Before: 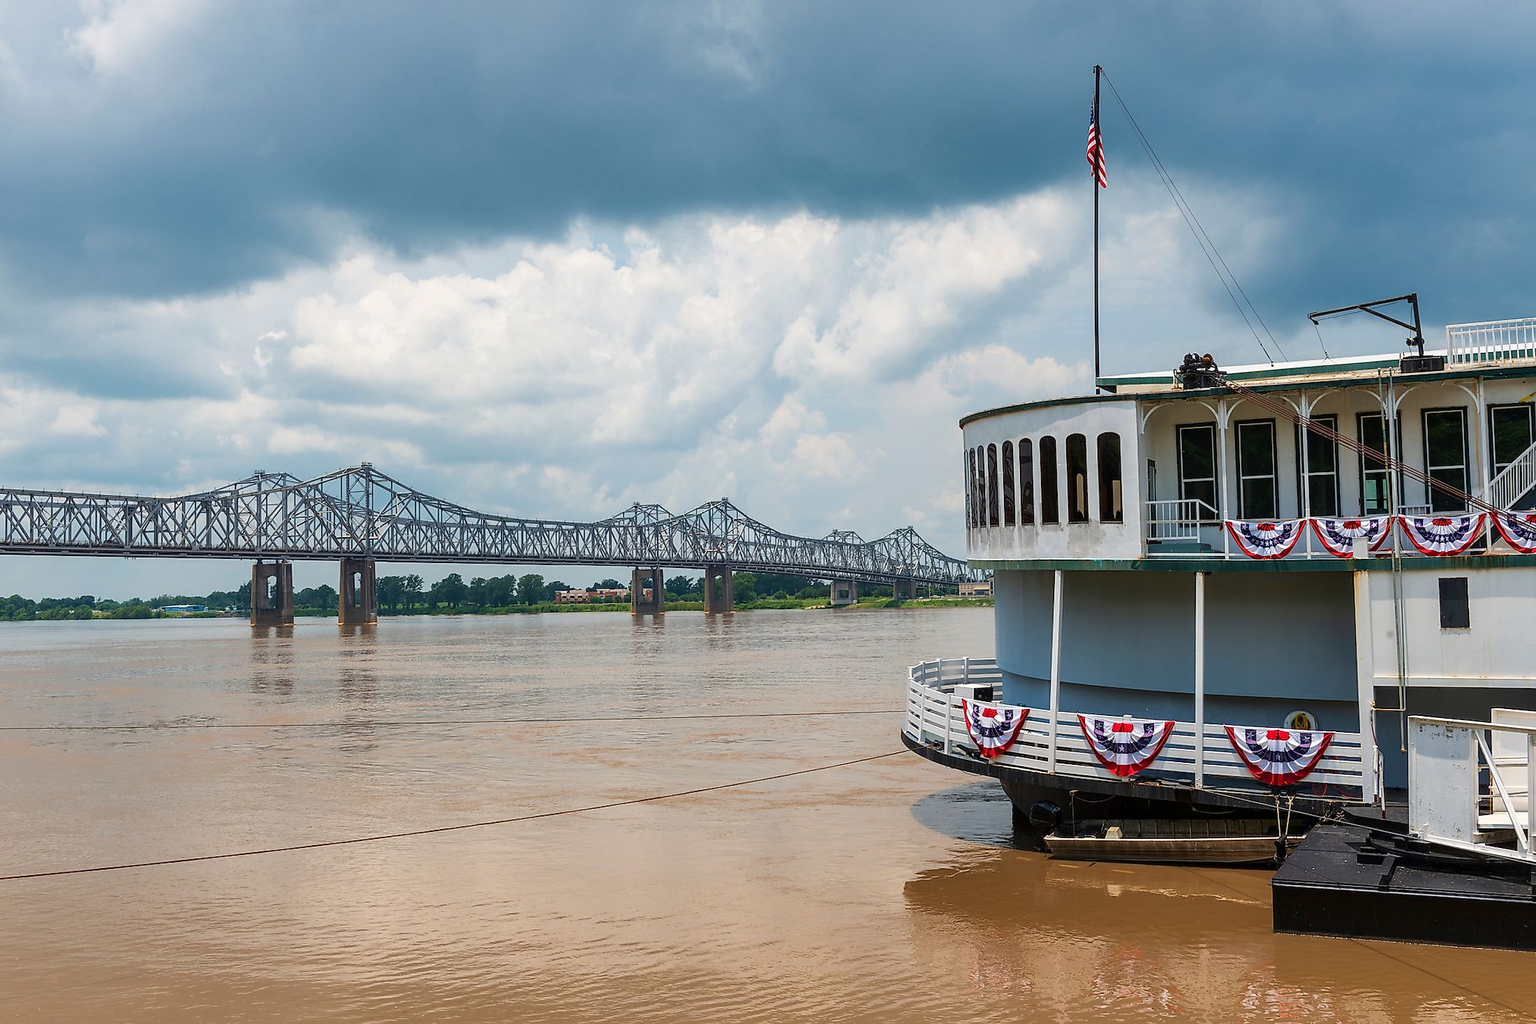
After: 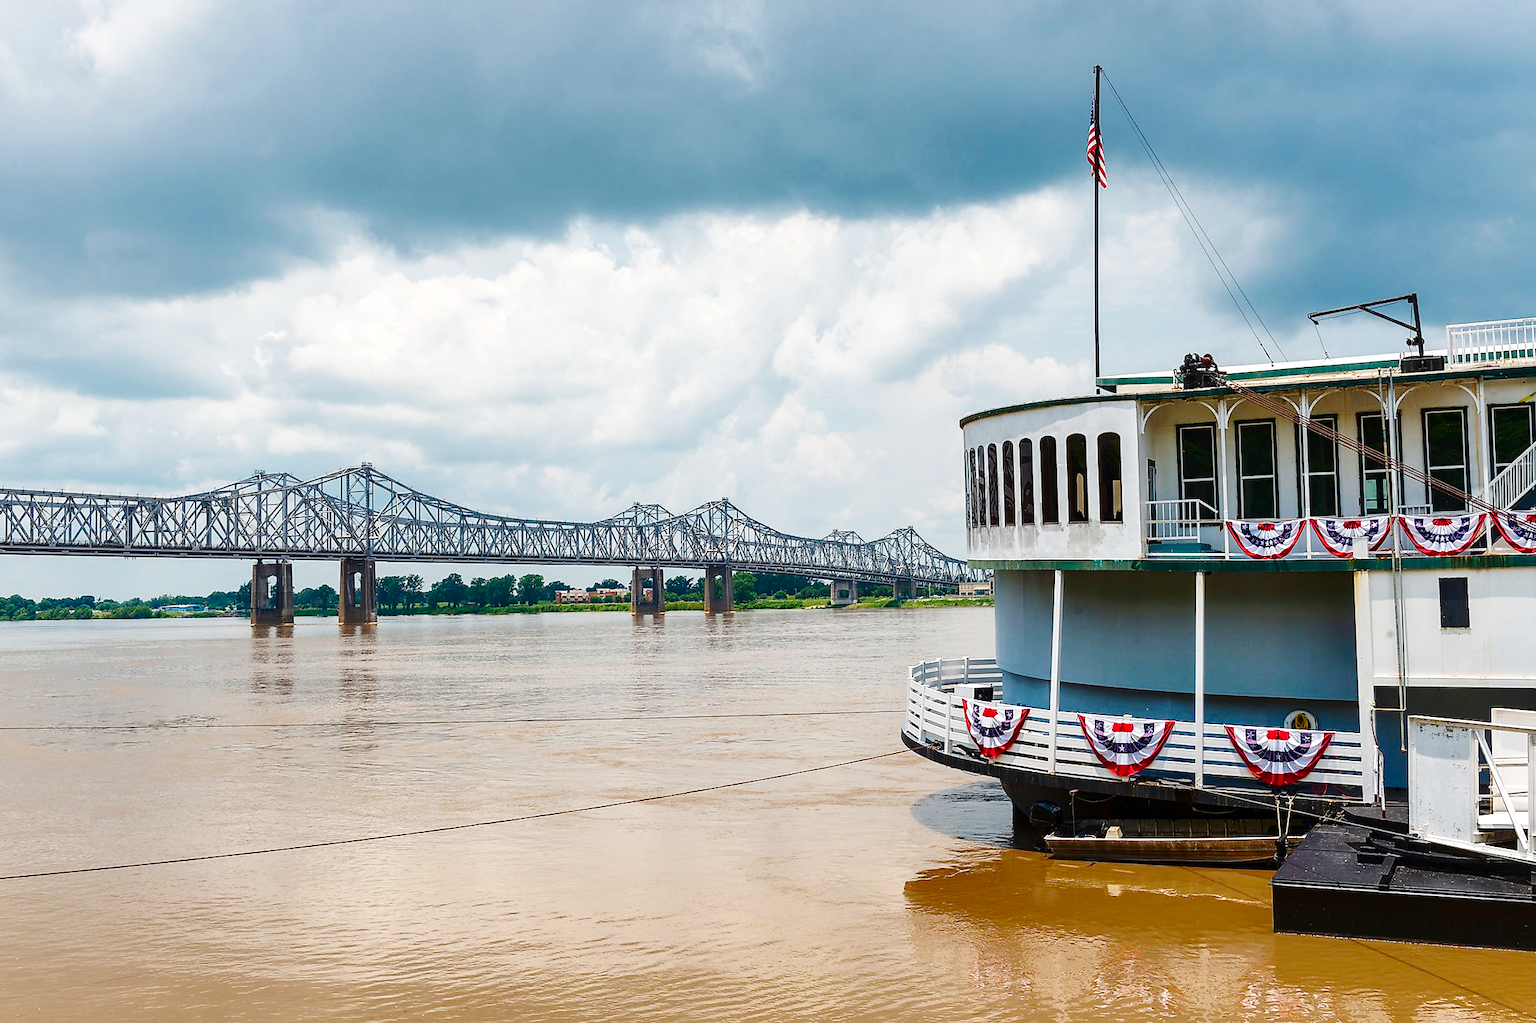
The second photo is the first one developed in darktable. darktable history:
contrast brightness saturation: brightness -0.245, saturation 0.198
base curve: curves: ch0 [(0, 0.007) (0.028, 0.063) (0.121, 0.311) (0.46, 0.743) (0.859, 0.957) (1, 1)], preserve colors none
local contrast: highlights 107%, shadows 100%, detail 119%, midtone range 0.2
